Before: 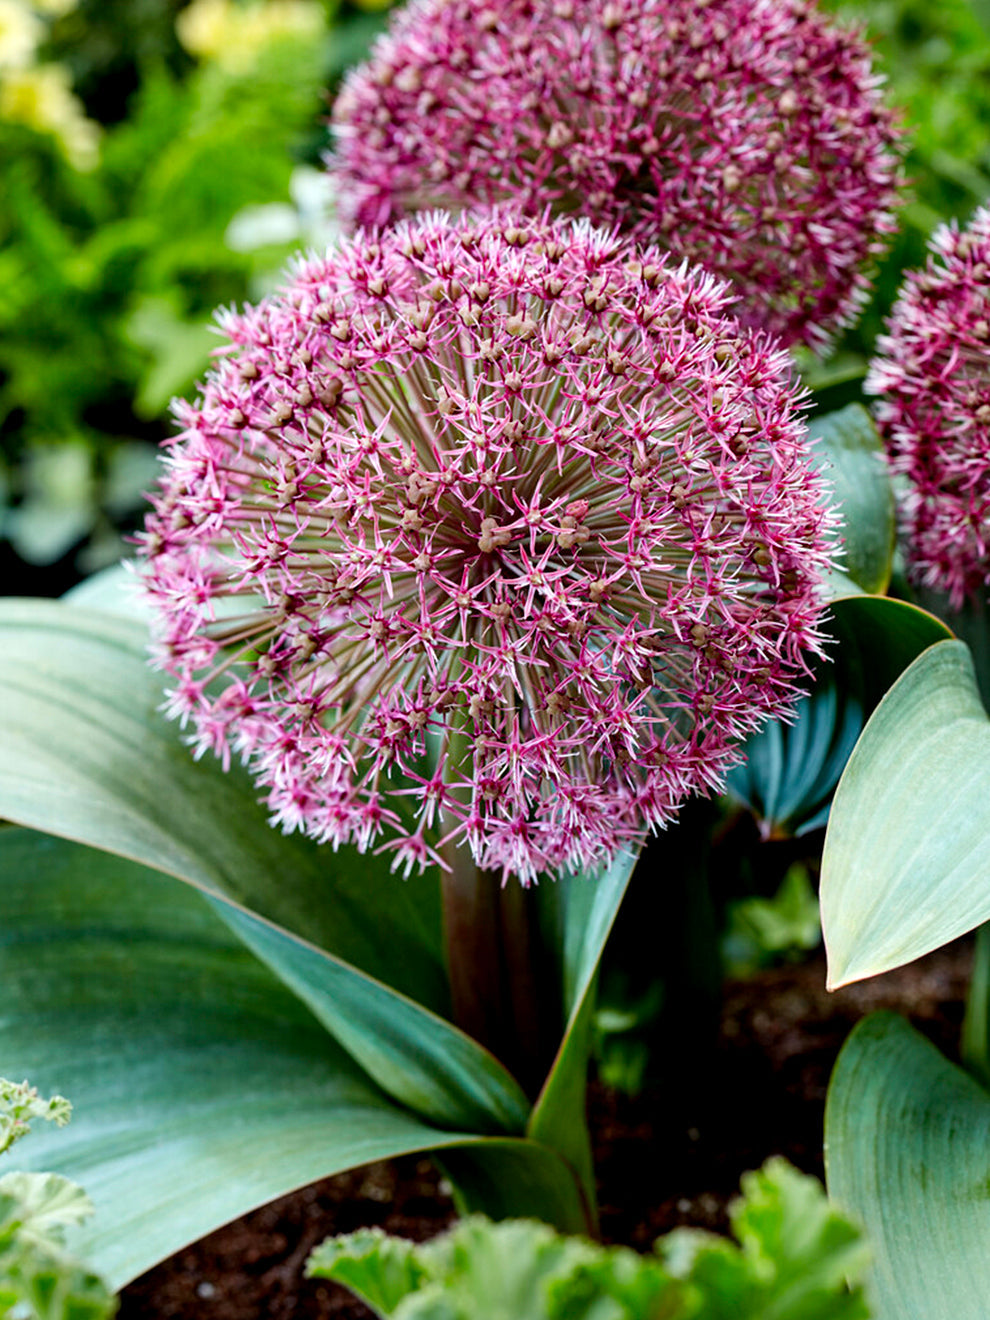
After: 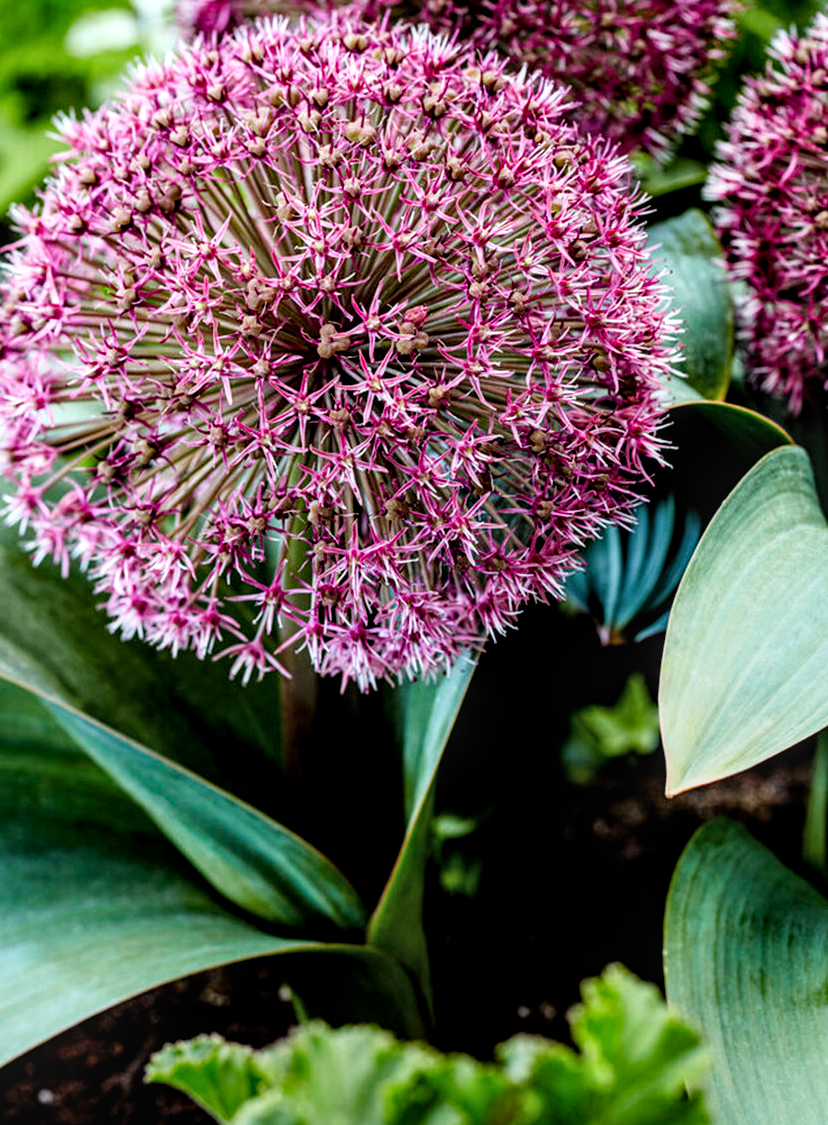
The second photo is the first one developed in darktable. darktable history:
color balance rgb: perceptual saturation grading › global saturation 14.885%
local contrast: detail 130%
filmic rgb: black relative exposure -8.73 EV, white relative exposure 2.66 EV, target black luminance 0%, target white luminance 99.868%, hardness 6.26, latitude 75.12%, contrast 1.322, highlights saturation mix -5.69%
exposure: exposure -0.156 EV, compensate highlight preservation false
crop: left 16.362%, top 14.706%
